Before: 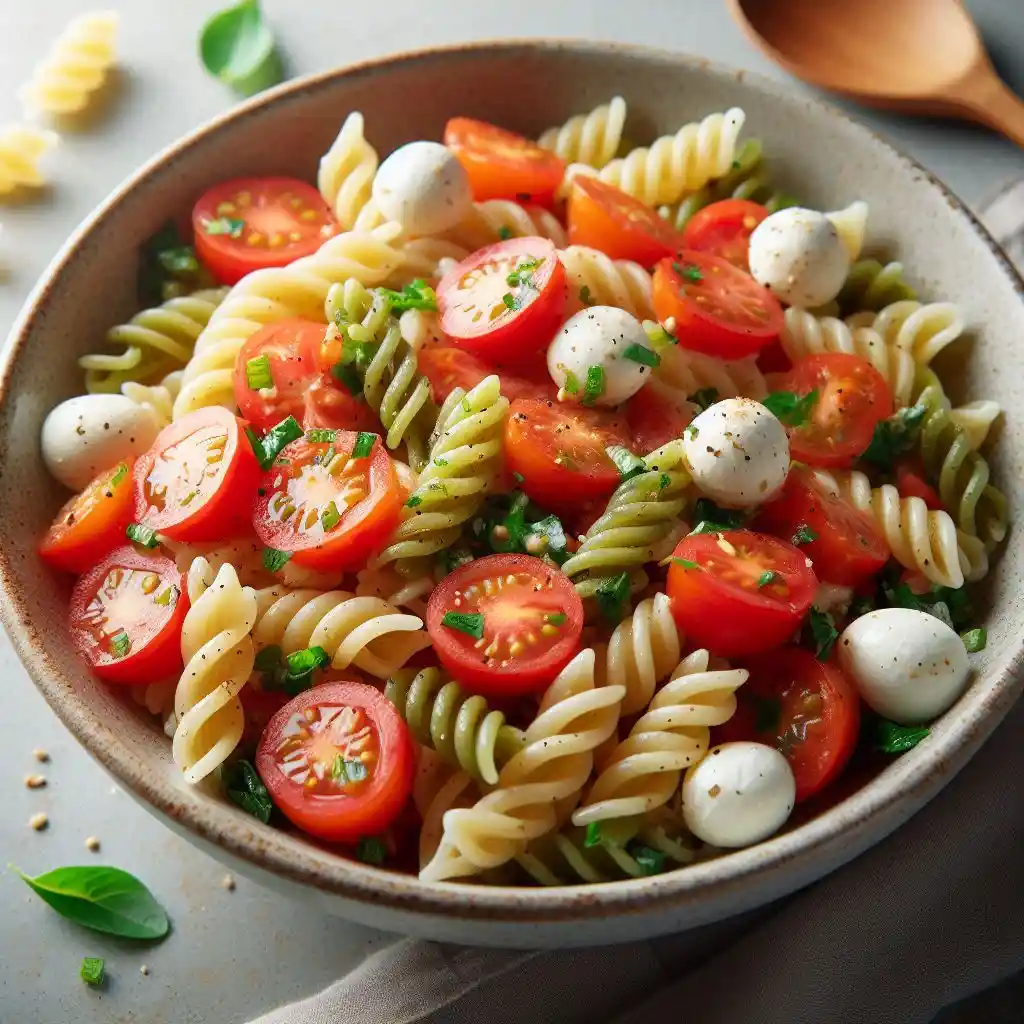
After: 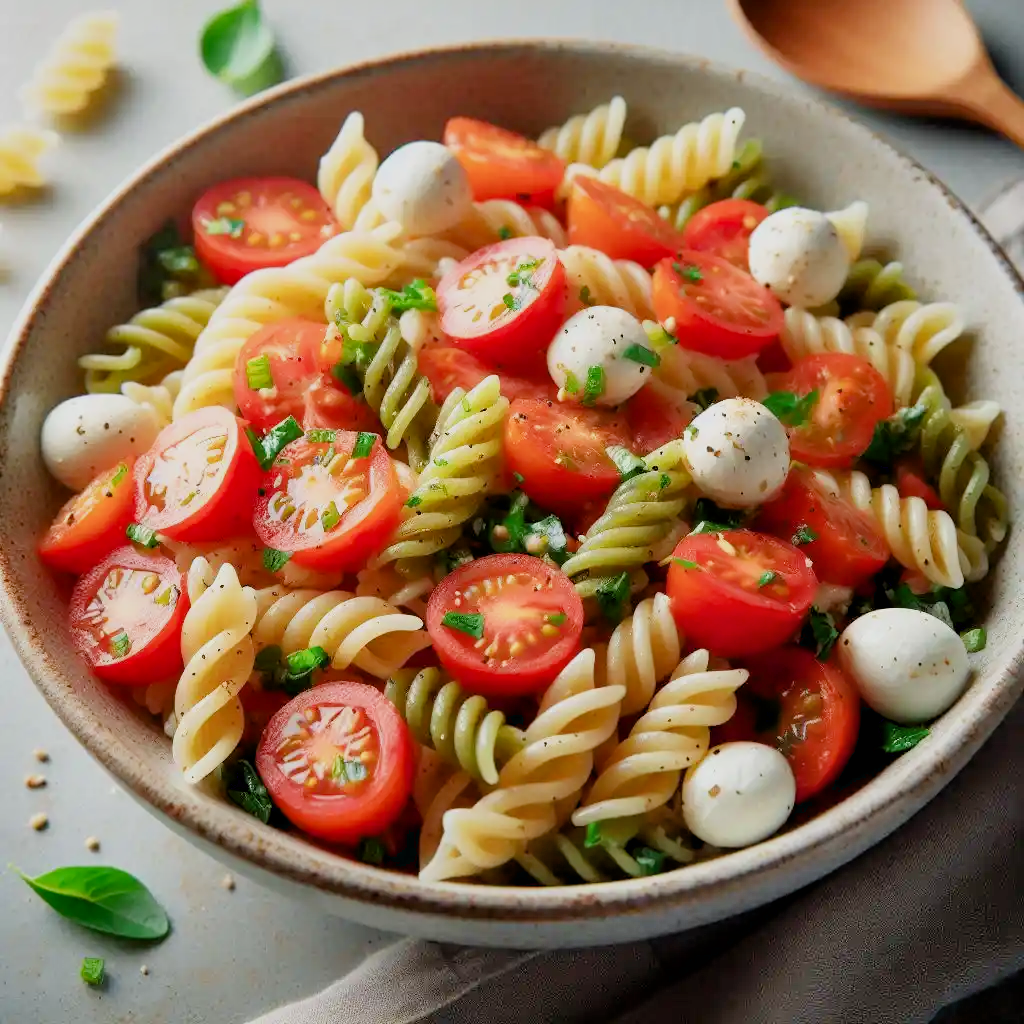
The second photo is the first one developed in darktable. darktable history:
shadows and highlights: soften with gaussian
exposure: black level correction 0.003, exposure 0.39 EV, compensate highlight preservation false
filmic rgb: black relative exposure -8.02 EV, white relative exposure 4.01 EV, hardness 4.1, contrast 0.932
